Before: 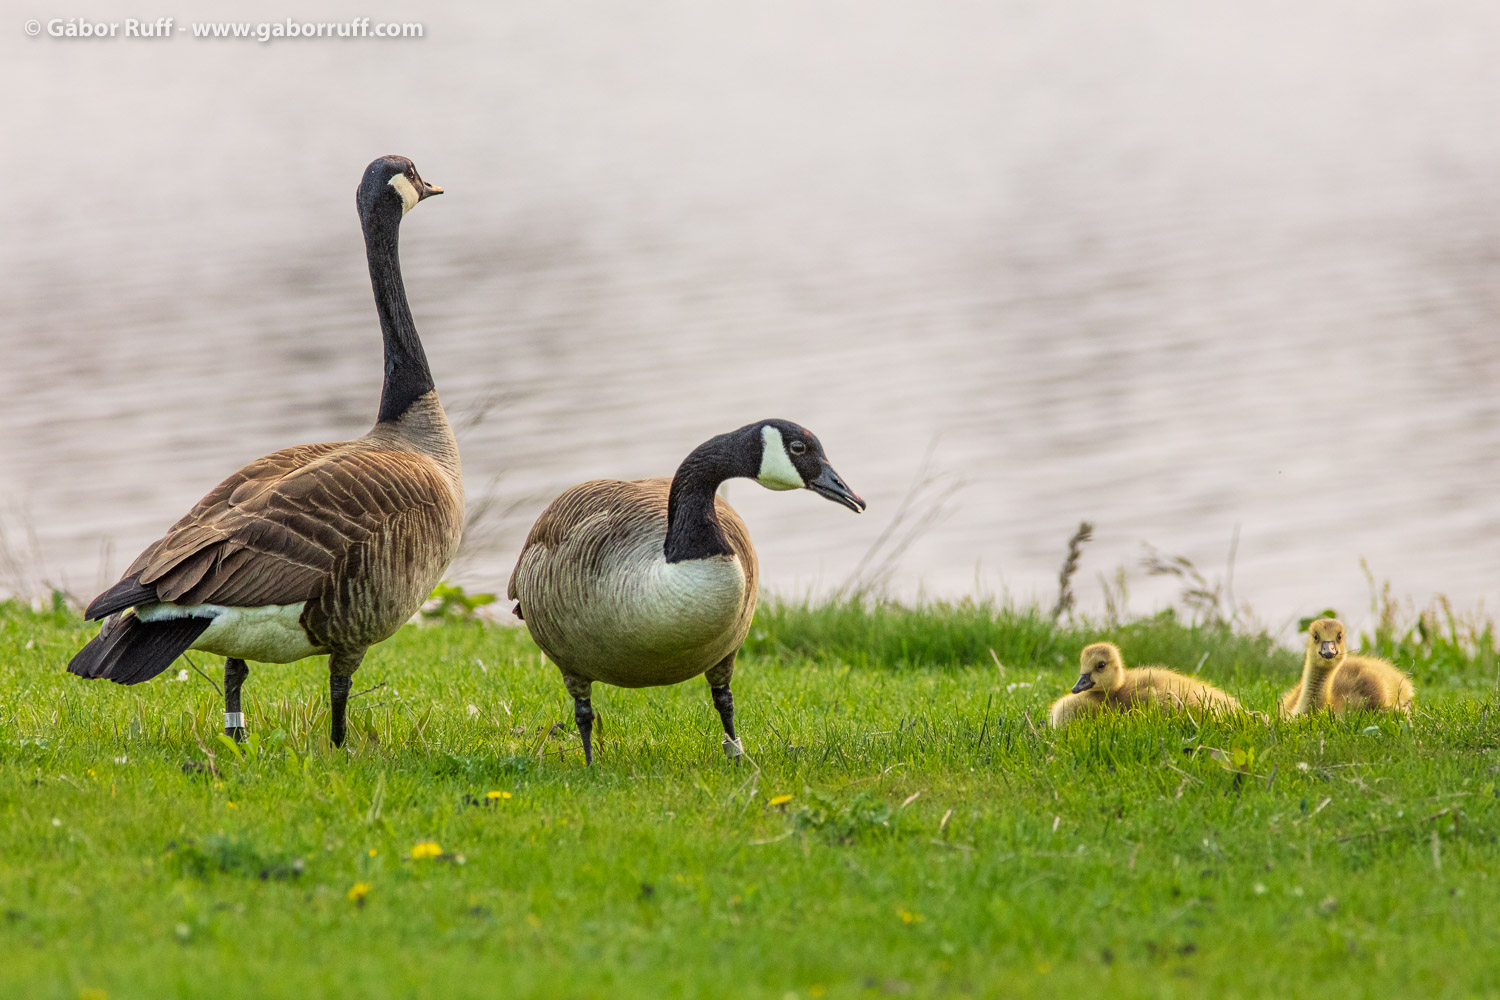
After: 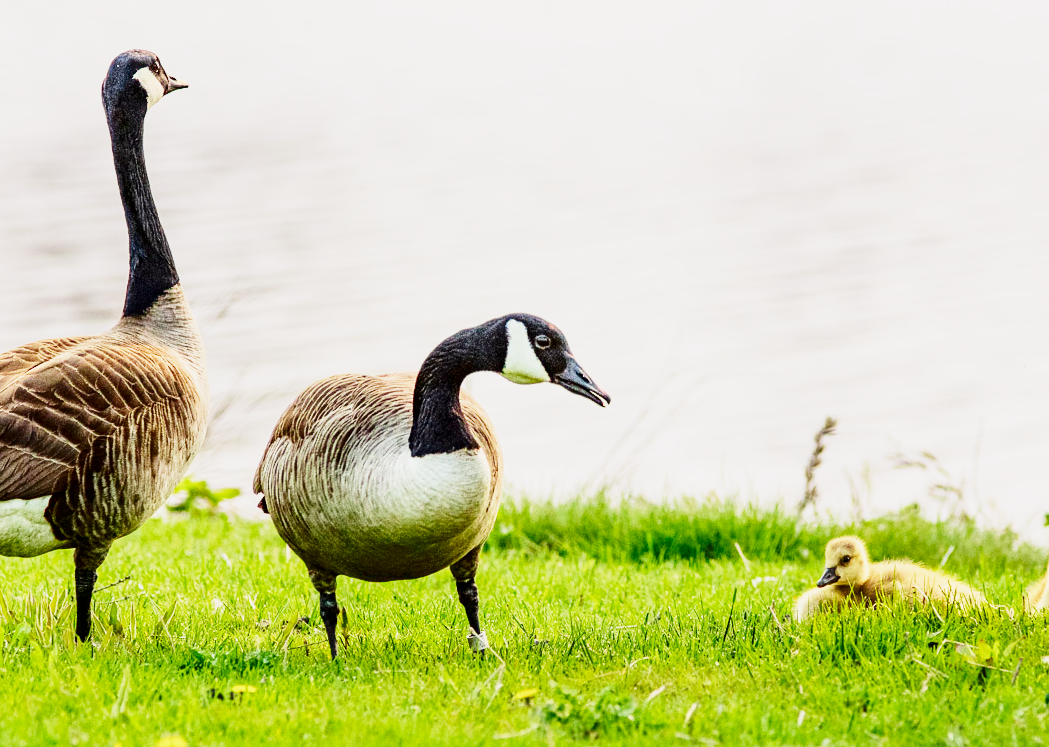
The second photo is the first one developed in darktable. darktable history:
exposure: black level correction 0, exposure 1.1 EV, compensate highlight preservation false
crop and rotate: left 17.046%, top 10.659%, right 12.989%, bottom 14.553%
sigmoid: contrast 1.7, skew -0.2, preserve hue 0%, red attenuation 0.1, red rotation 0.035, green attenuation 0.1, green rotation -0.017, blue attenuation 0.15, blue rotation -0.052, base primaries Rec2020
contrast brightness saturation: contrast 0.19, brightness -0.11, saturation 0.21
